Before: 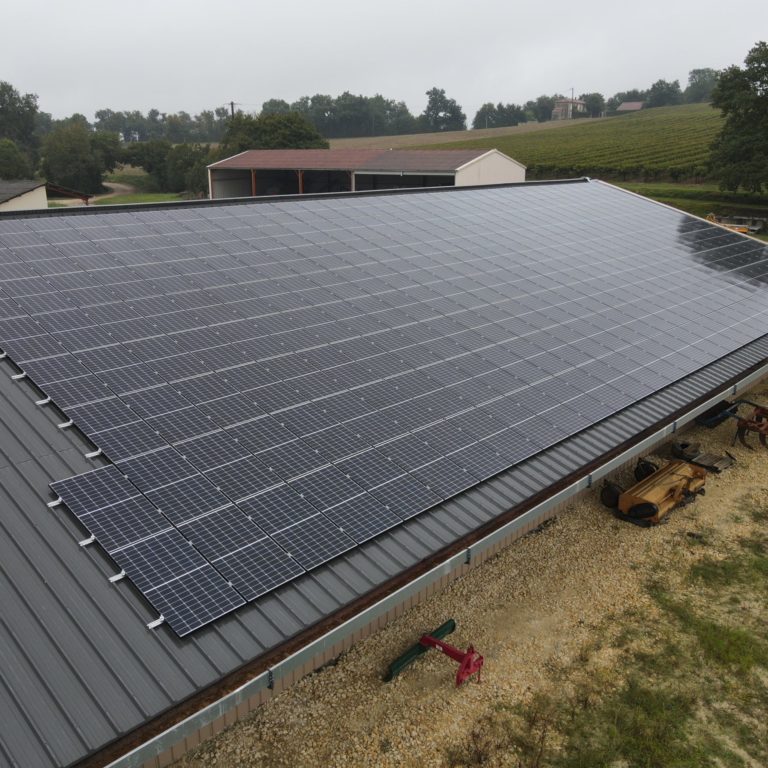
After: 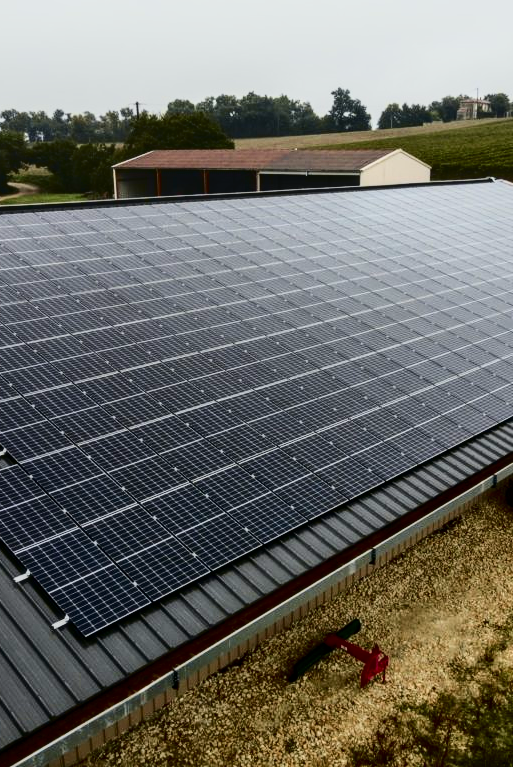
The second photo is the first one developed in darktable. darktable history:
tone curve: curves: ch0 [(0, 0.023) (0.087, 0.065) (0.184, 0.168) (0.45, 0.54) (0.57, 0.683) (0.706, 0.841) (0.877, 0.948) (1, 0.984)]; ch1 [(0, 0) (0.388, 0.369) (0.447, 0.447) (0.505, 0.5) (0.534, 0.535) (0.563, 0.563) (0.579, 0.59) (0.644, 0.663) (1, 1)]; ch2 [(0, 0) (0.301, 0.259) (0.385, 0.395) (0.492, 0.496) (0.518, 0.537) (0.583, 0.605) (0.673, 0.667) (1, 1)], color space Lab, independent channels, preserve colors none
filmic rgb: black relative exposure -7.65 EV, white relative exposure 4.56 EV, threshold 5.98 EV, hardness 3.61, iterations of high-quality reconstruction 0, enable highlight reconstruction true
exposure: exposure 0.201 EV, compensate highlight preservation false
crop and rotate: left 12.426%, right 20.744%
contrast brightness saturation: contrast 0.216, brightness -0.18, saturation 0.245
local contrast: on, module defaults
